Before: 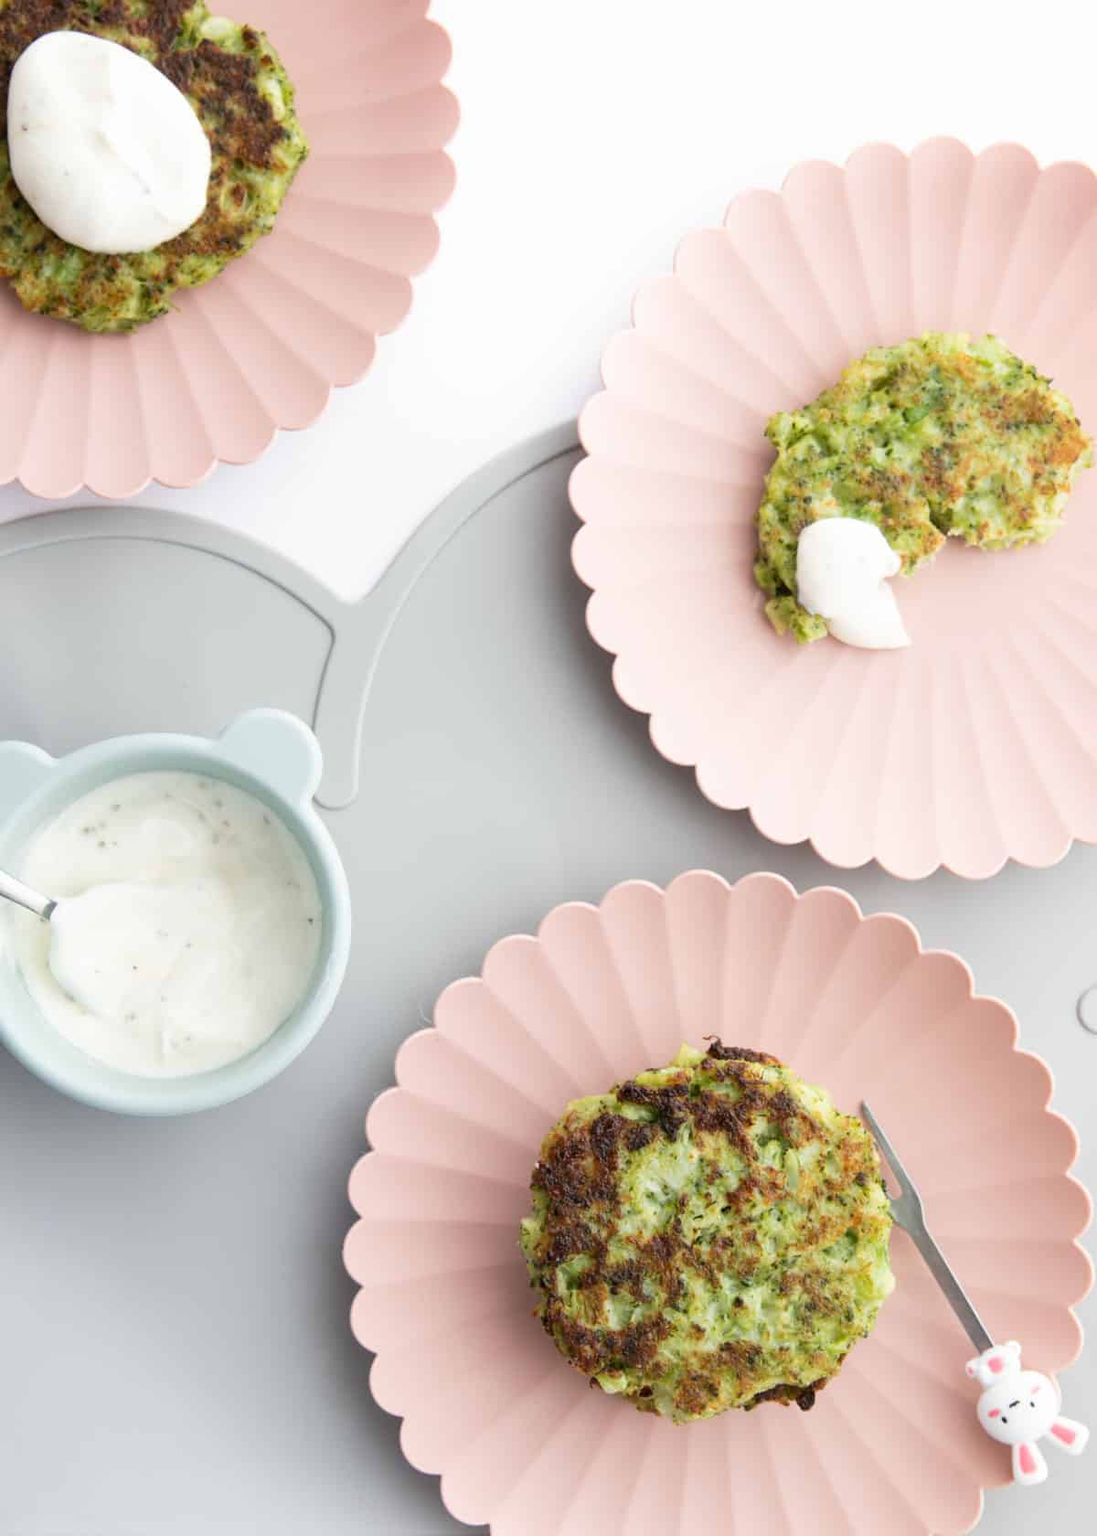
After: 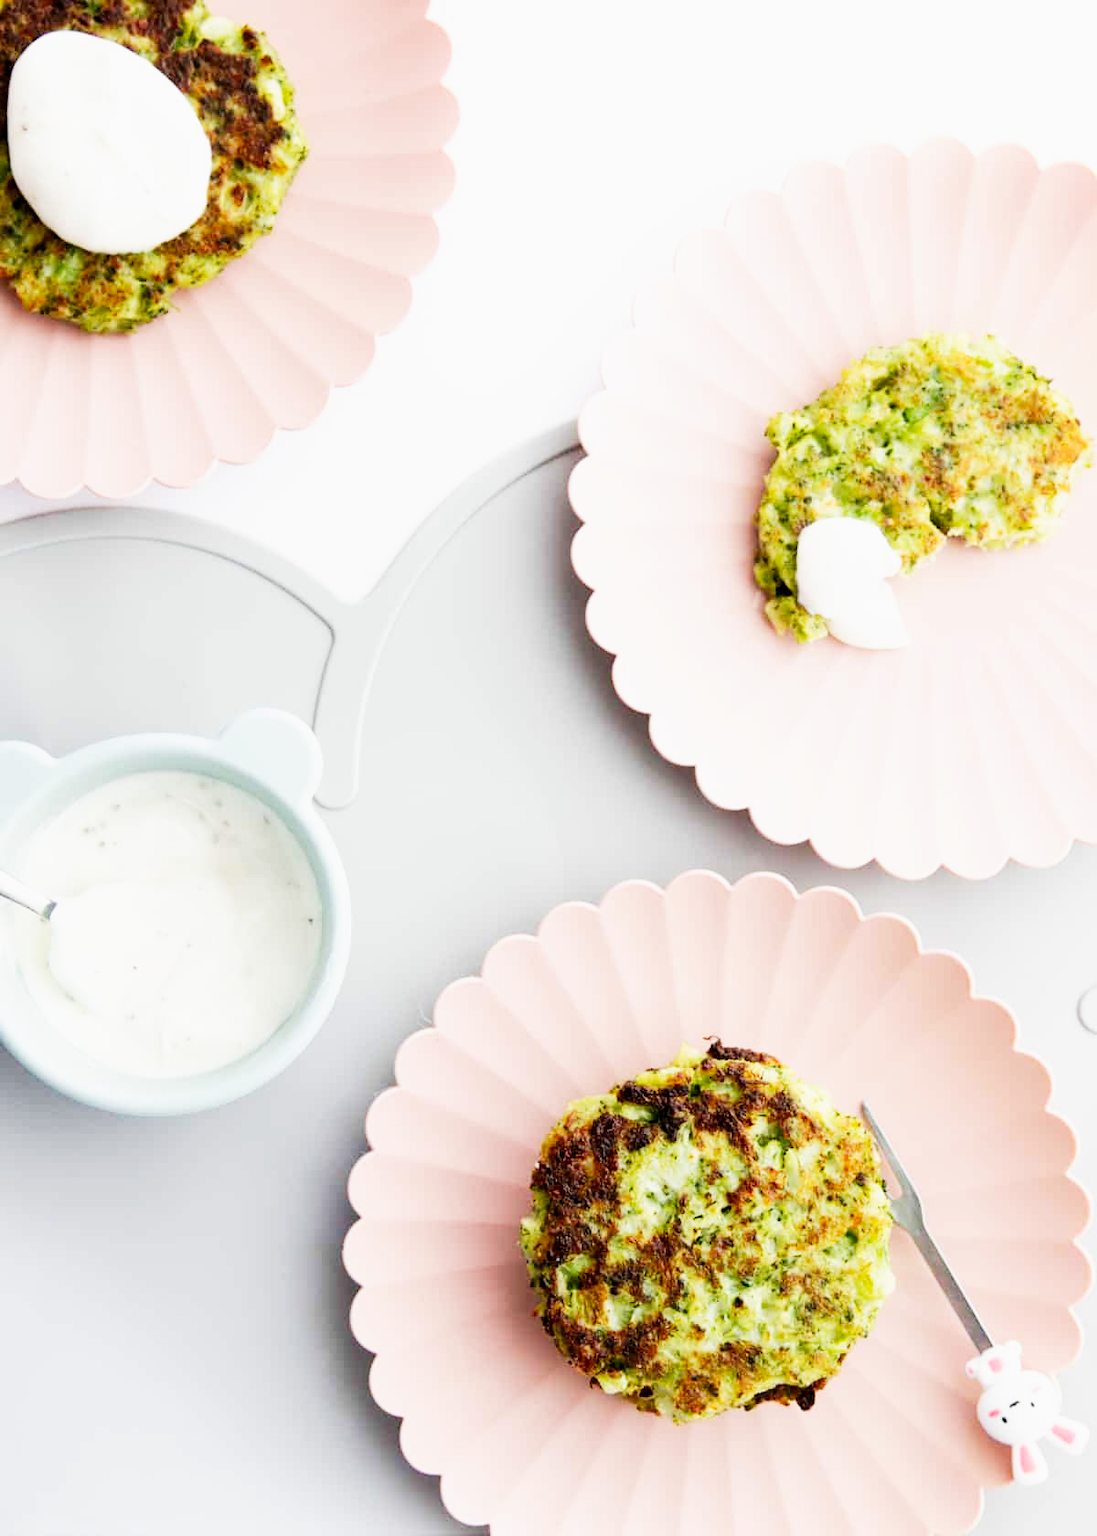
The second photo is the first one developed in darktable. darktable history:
base curve: curves: ch0 [(0, 0) (0.007, 0.004) (0.027, 0.03) (0.046, 0.07) (0.207, 0.54) (0.442, 0.872) (0.673, 0.972) (1, 1)], preserve colors none
exposure: black level correction 0.009, exposure -0.637 EV, compensate highlight preservation false
